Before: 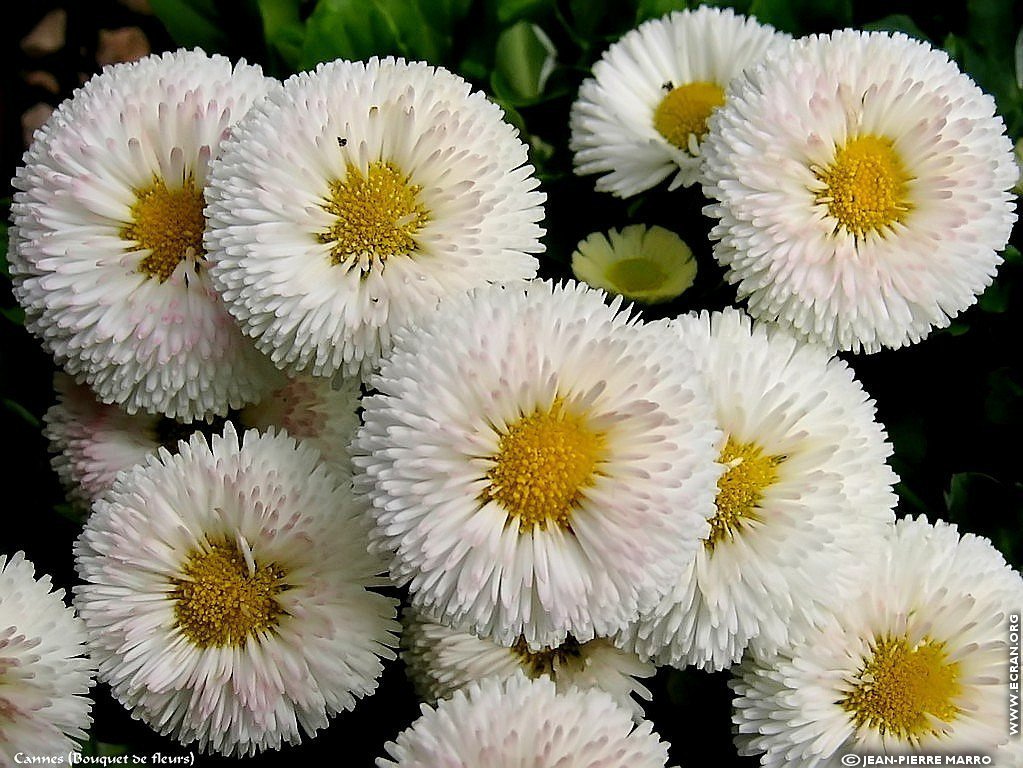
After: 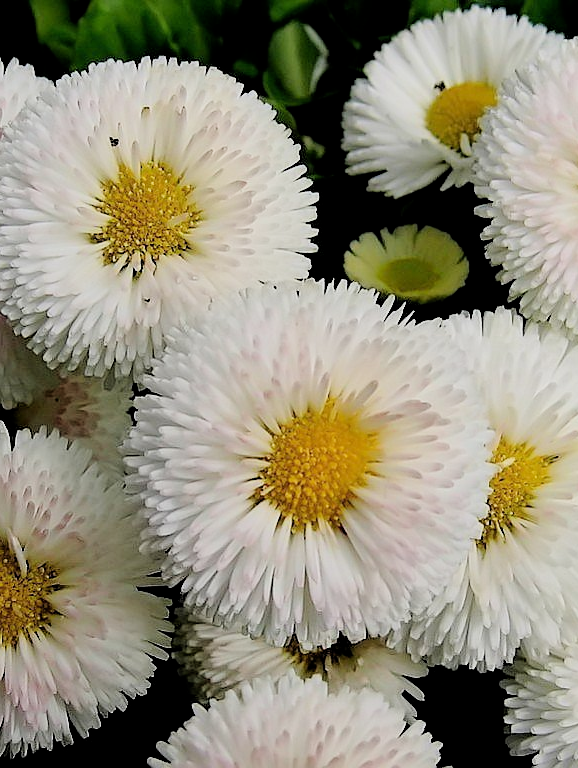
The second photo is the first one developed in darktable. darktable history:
exposure: exposure 0.211 EV, compensate highlight preservation false
filmic rgb: black relative exposure -7.56 EV, white relative exposure 4.63 EV, threshold 2.97 EV, target black luminance 0%, hardness 3.56, latitude 50.34%, contrast 1.028, highlights saturation mix 8.84%, shadows ↔ highlights balance -0.198%, enable highlight reconstruction true
crop and rotate: left 22.337%, right 21.103%
